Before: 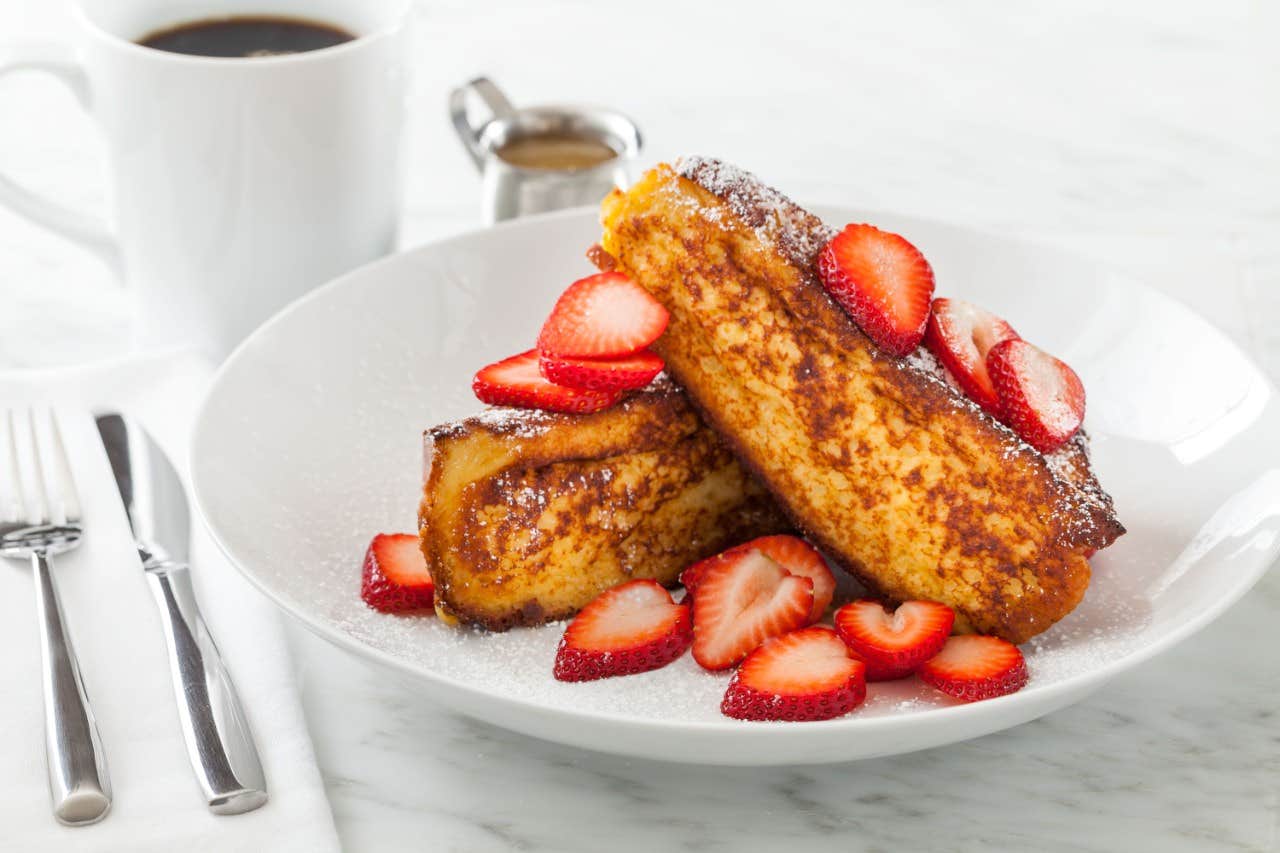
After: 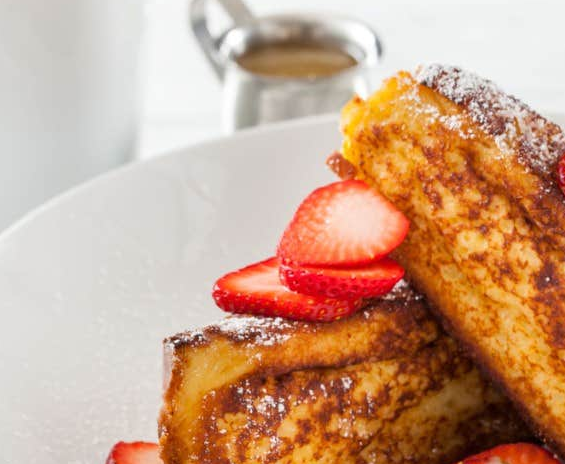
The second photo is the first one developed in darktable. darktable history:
crop: left 20.354%, top 10.789%, right 35.44%, bottom 34.734%
exposure: compensate highlight preservation false
